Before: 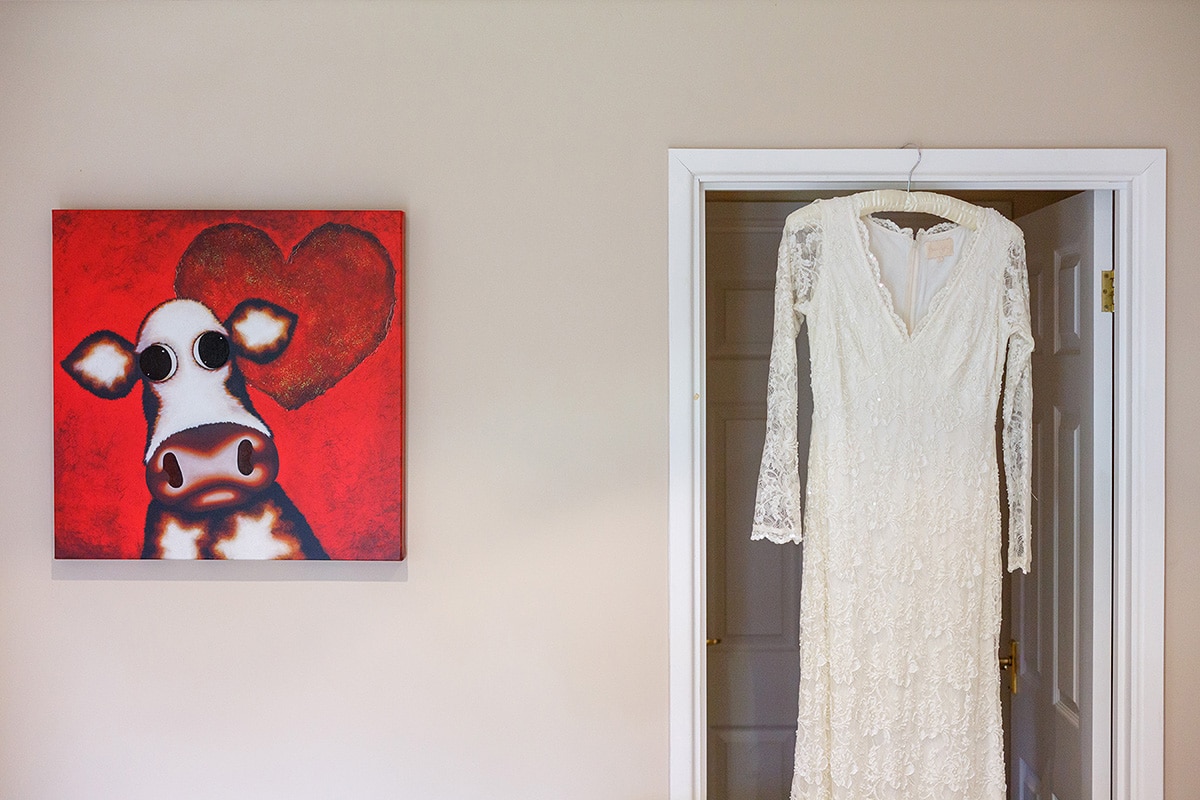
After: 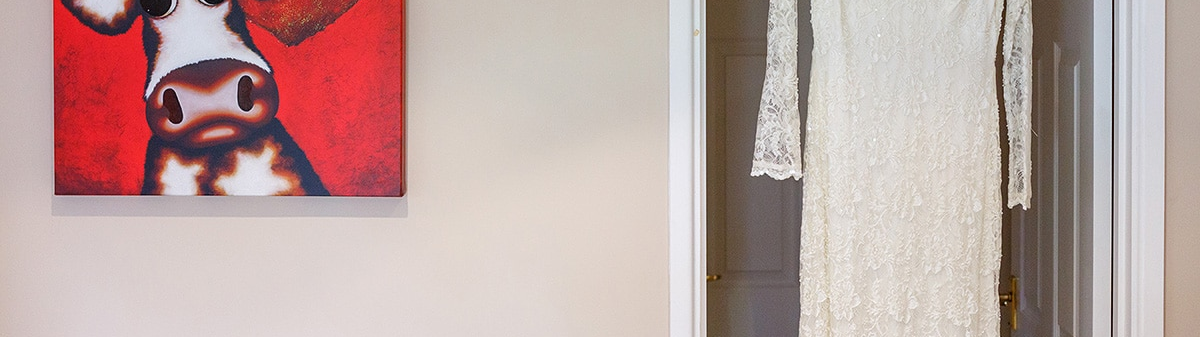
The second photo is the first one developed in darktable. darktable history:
crop: top 45.624%, bottom 12.156%
